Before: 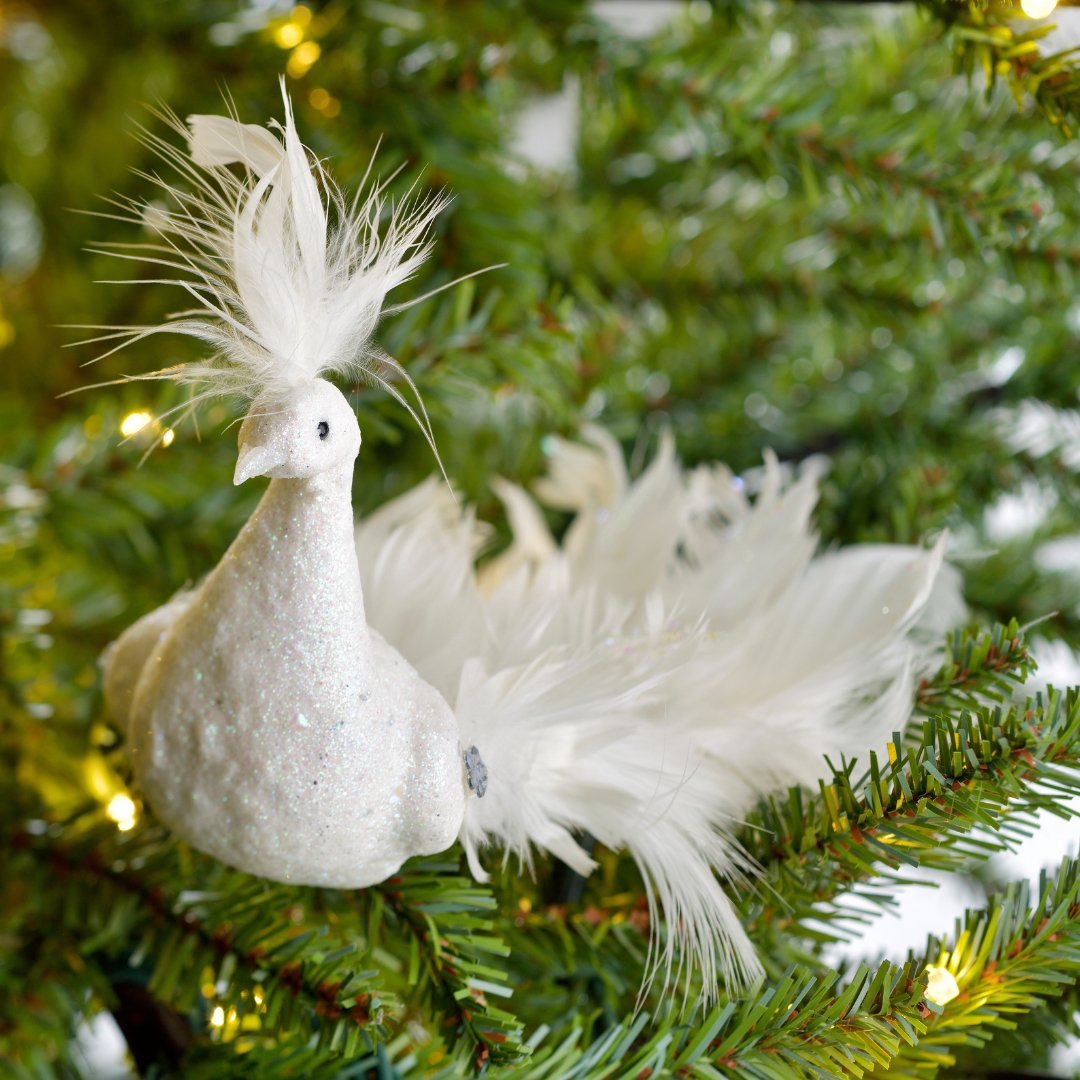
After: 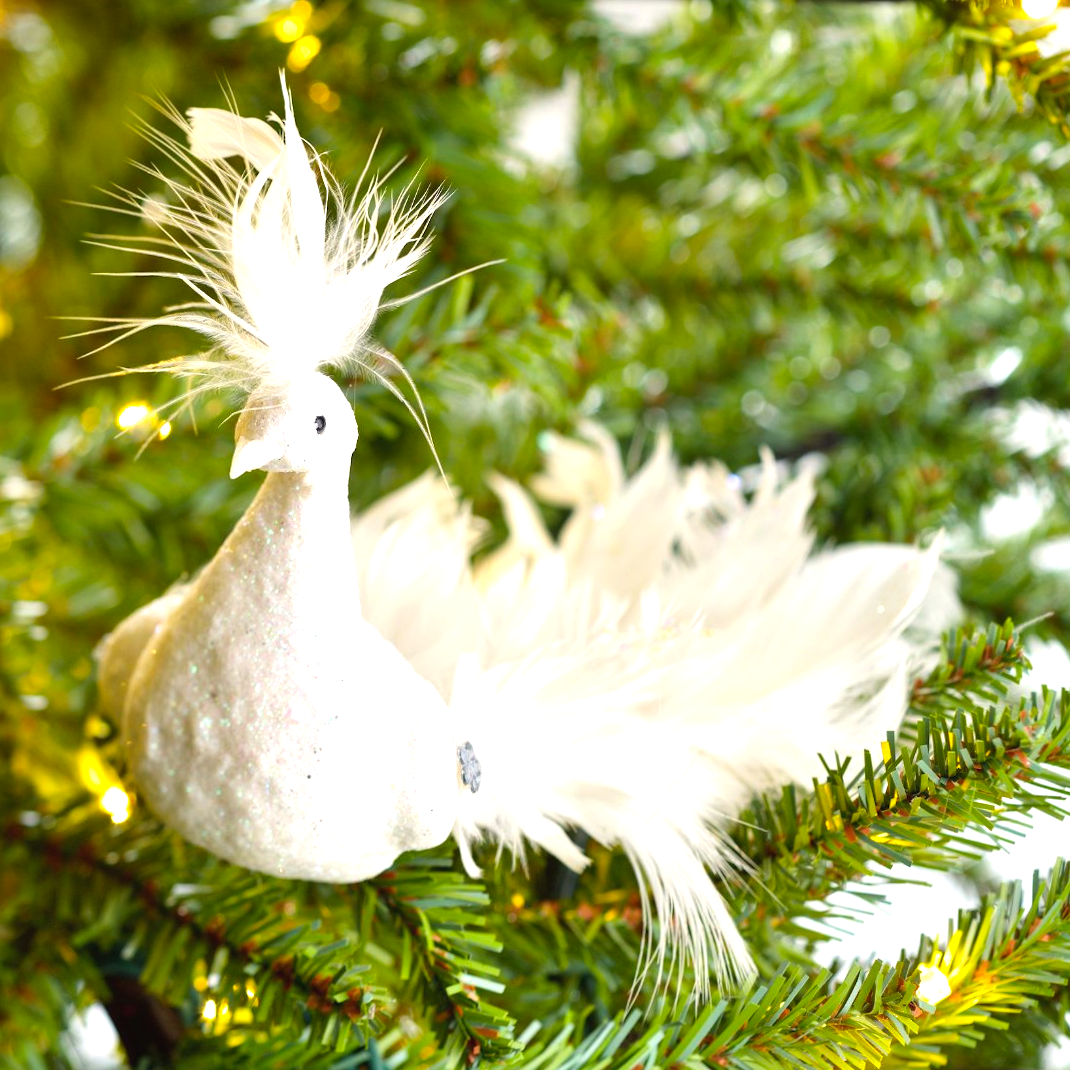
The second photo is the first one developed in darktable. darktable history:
color balance rgb: shadows lift › chroma 2%, shadows lift › hue 50°, power › hue 60°, highlights gain › chroma 1%, highlights gain › hue 60°, global offset › luminance 0.25%, global vibrance 30%
crop and rotate: angle -0.5°
exposure: black level correction 0, exposure 0.9 EV, compensate highlight preservation false
